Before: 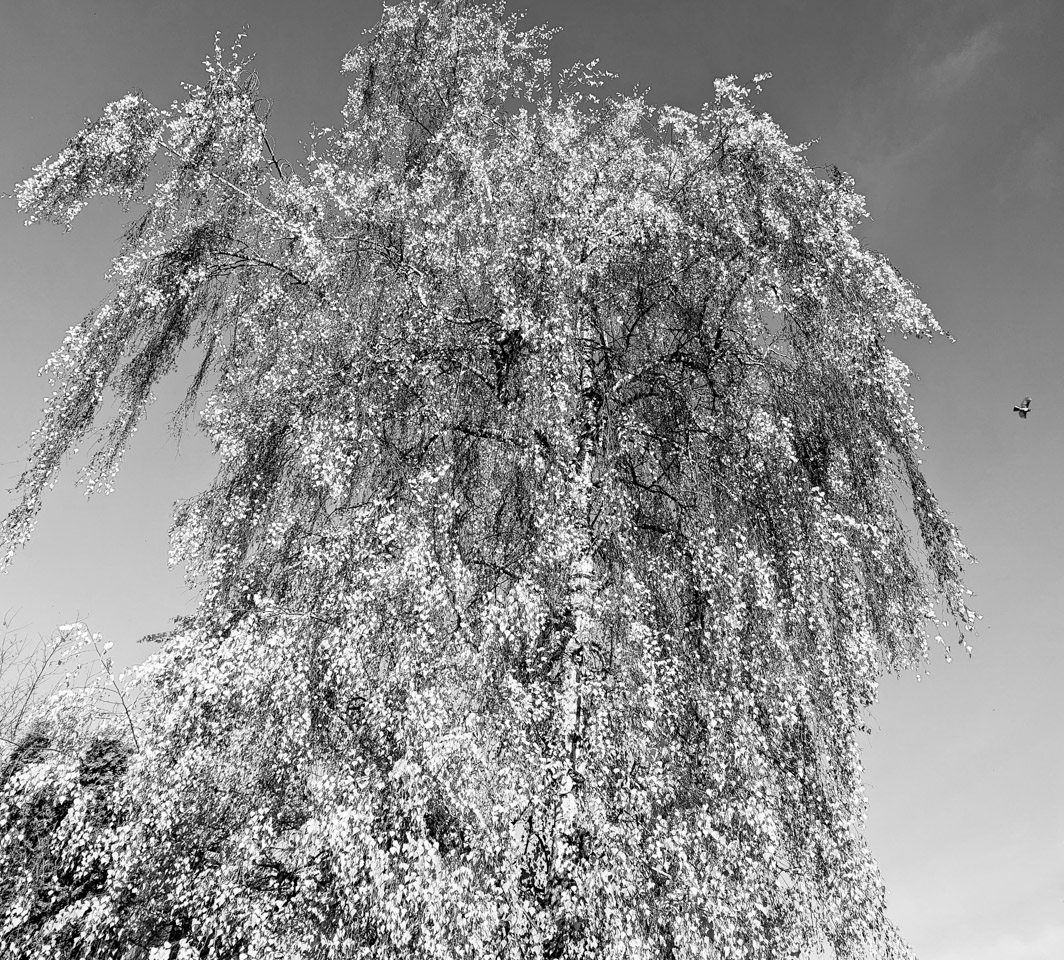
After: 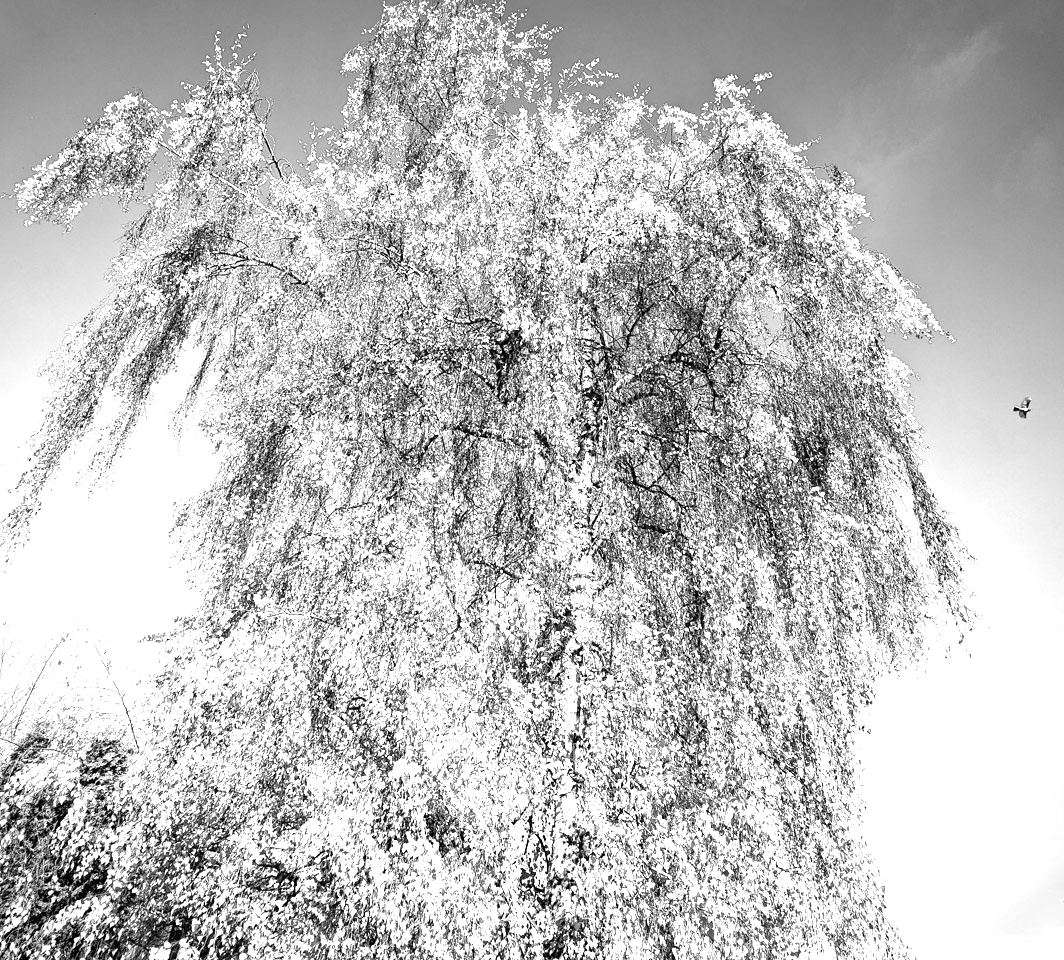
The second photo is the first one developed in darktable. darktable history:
exposure: black level correction 0, exposure 1.391 EV, compensate highlight preservation false
vignetting: automatic ratio true
